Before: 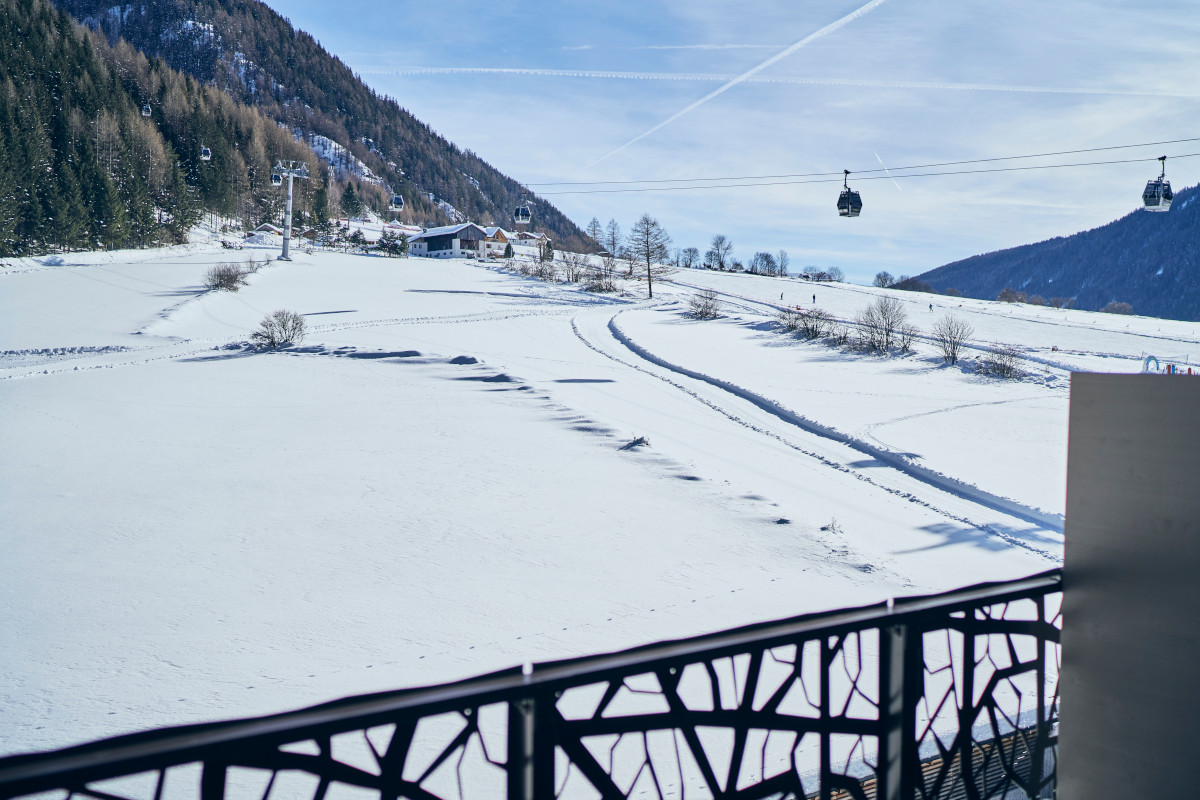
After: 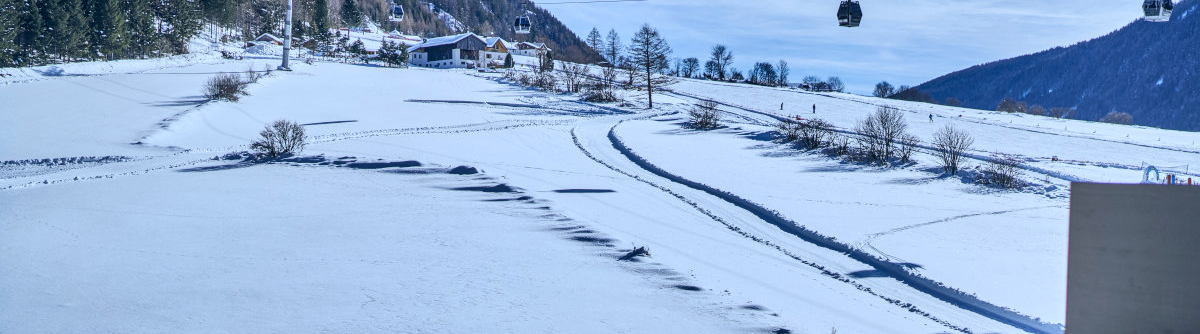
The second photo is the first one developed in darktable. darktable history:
crop and rotate: top 23.84%, bottom 34.294%
local contrast: on, module defaults
white balance: red 0.931, blue 1.11
shadows and highlights: soften with gaussian
